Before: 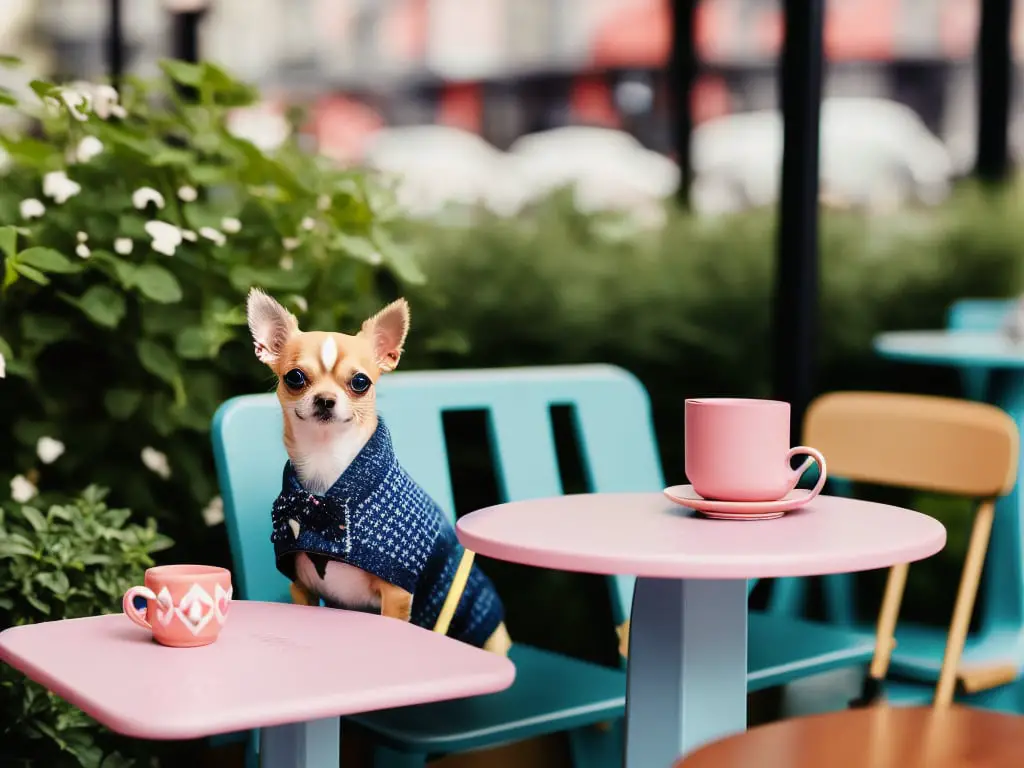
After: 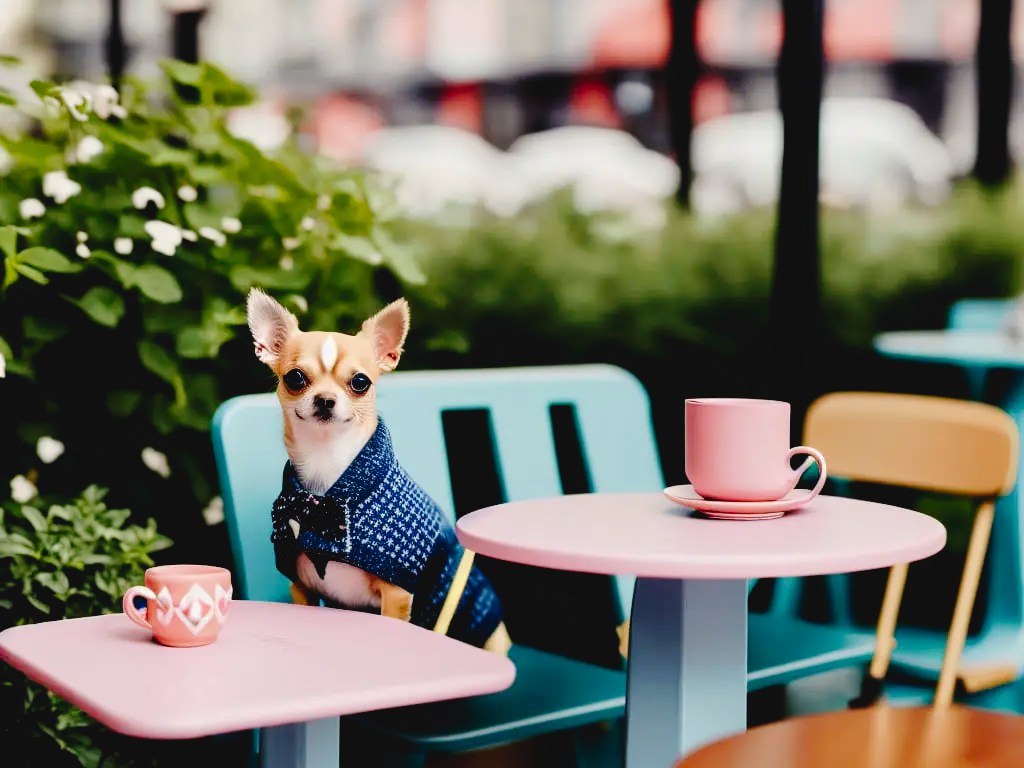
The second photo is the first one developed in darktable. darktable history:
tone curve: curves: ch0 [(0, 0) (0.003, 0.048) (0.011, 0.048) (0.025, 0.048) (0.044, 0.049) (0.069, 0.048) (0.1, 0.052) (0.136, 0.071) (0.177, 0.109) (0.224, 0.157) (0.277, 0.233) (0.335, 0.32) (0.399, 0.404) (0.468, 0.496) (0.543, 0.582) (0.623, 0.653) (0.709, 0.738) (0.801, 0.811) (0.898, 0.895) (1, 1)], preserve colors none
